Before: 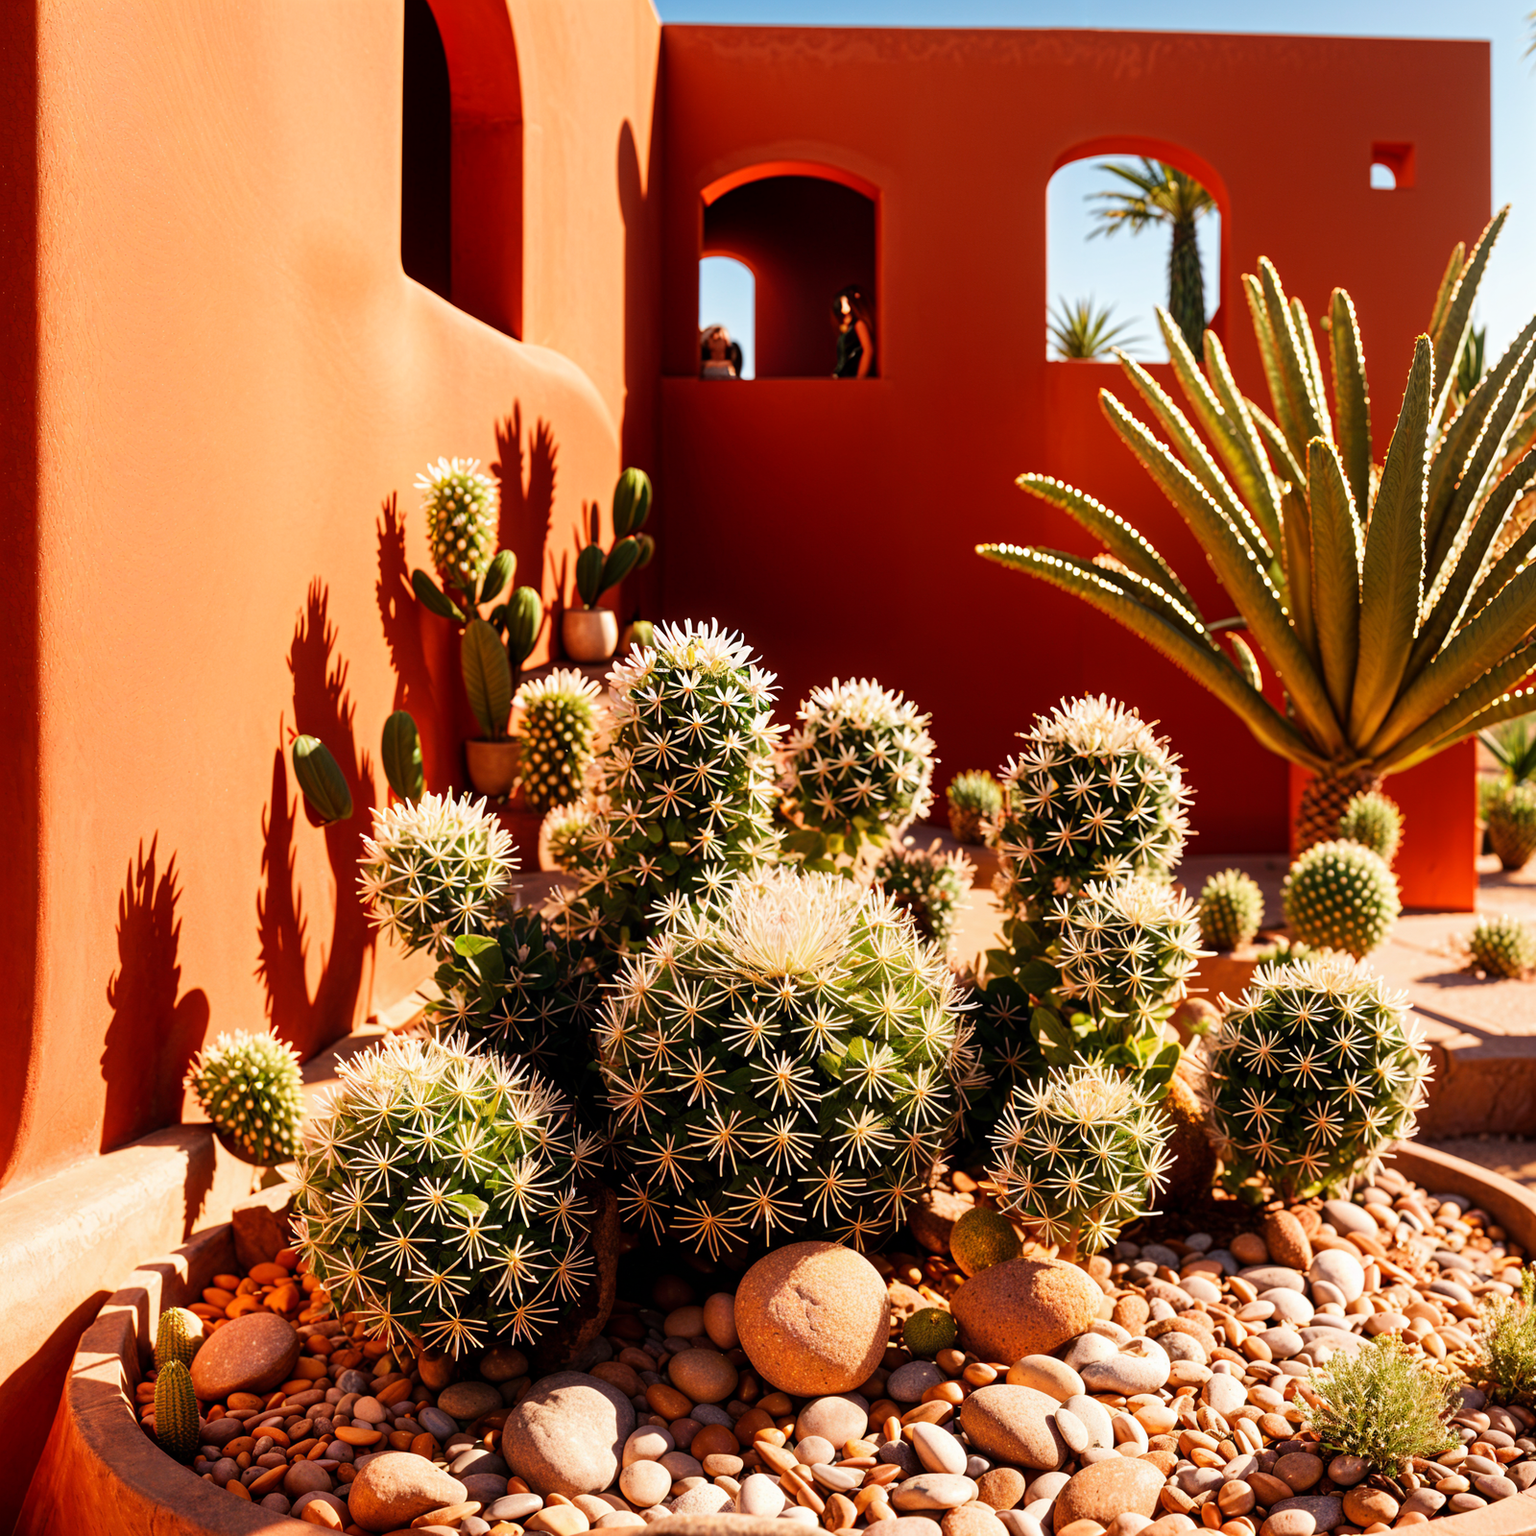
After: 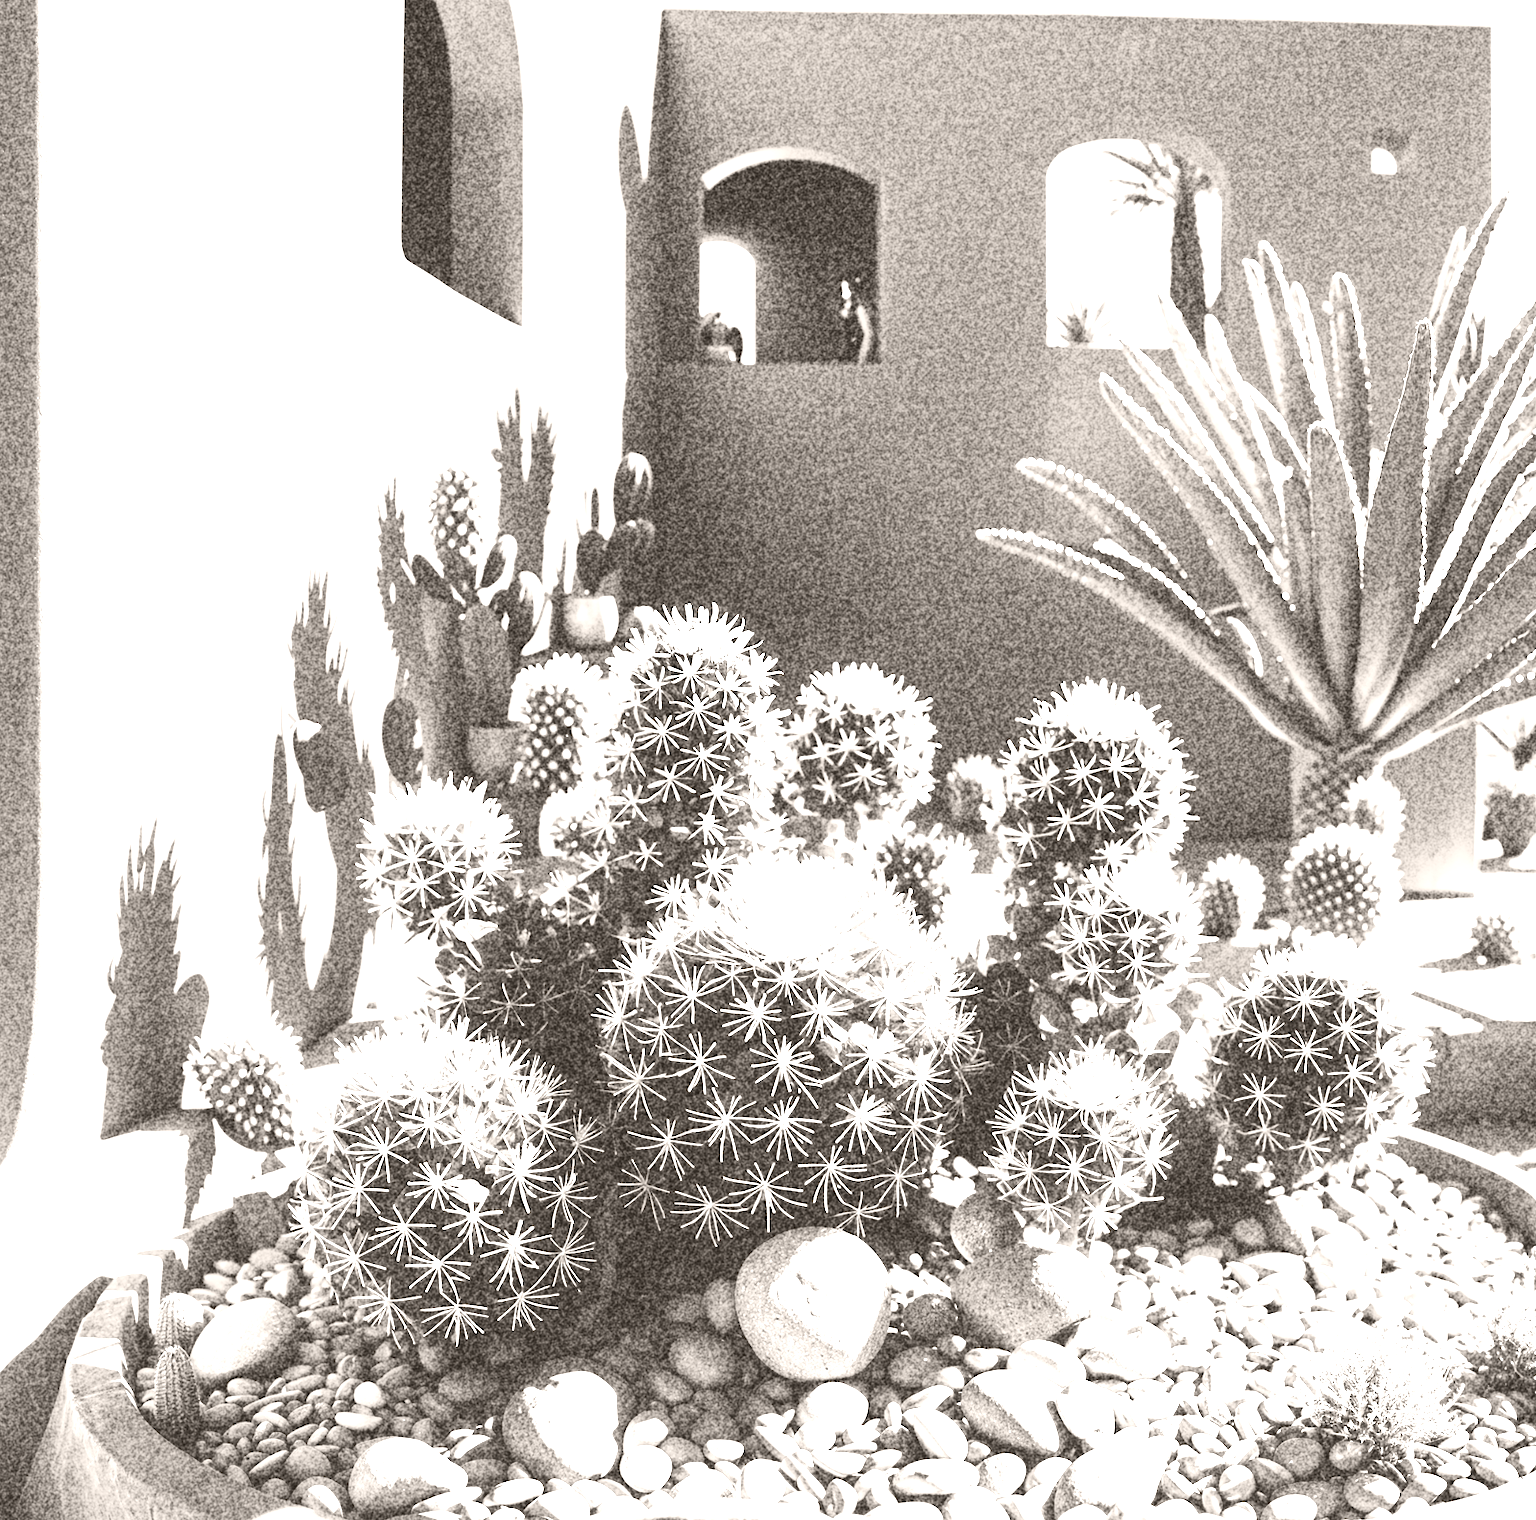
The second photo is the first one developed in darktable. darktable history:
grain: coarseness 30.02 ISO, strength 100%
white balance: emerald 1
exposure: exposure 0.6 EV, compensate highlight preservation false
crop: top 1.049%, right 0.001%
tone equalizer: -8 EV -0.417 EV, -7 EV -0.389 EV, -6 EV -0.333 EV, -5 EV -0.222 EV, -3 EV 0.222 EV, -2 EV 0.333 EV, -1 EV 0.389 EV, +0 EV 0.417 EV, edges refinement/feathering 500, mask exposure compensation -1.57 EV, preserve details no
colorize: hue 34.49°, saturation 35.33%, source mix 100%, lightness 55%, version 1
contrast brightness saturation: saturation -0.17
rgb curve: mode RGB, independent channels
